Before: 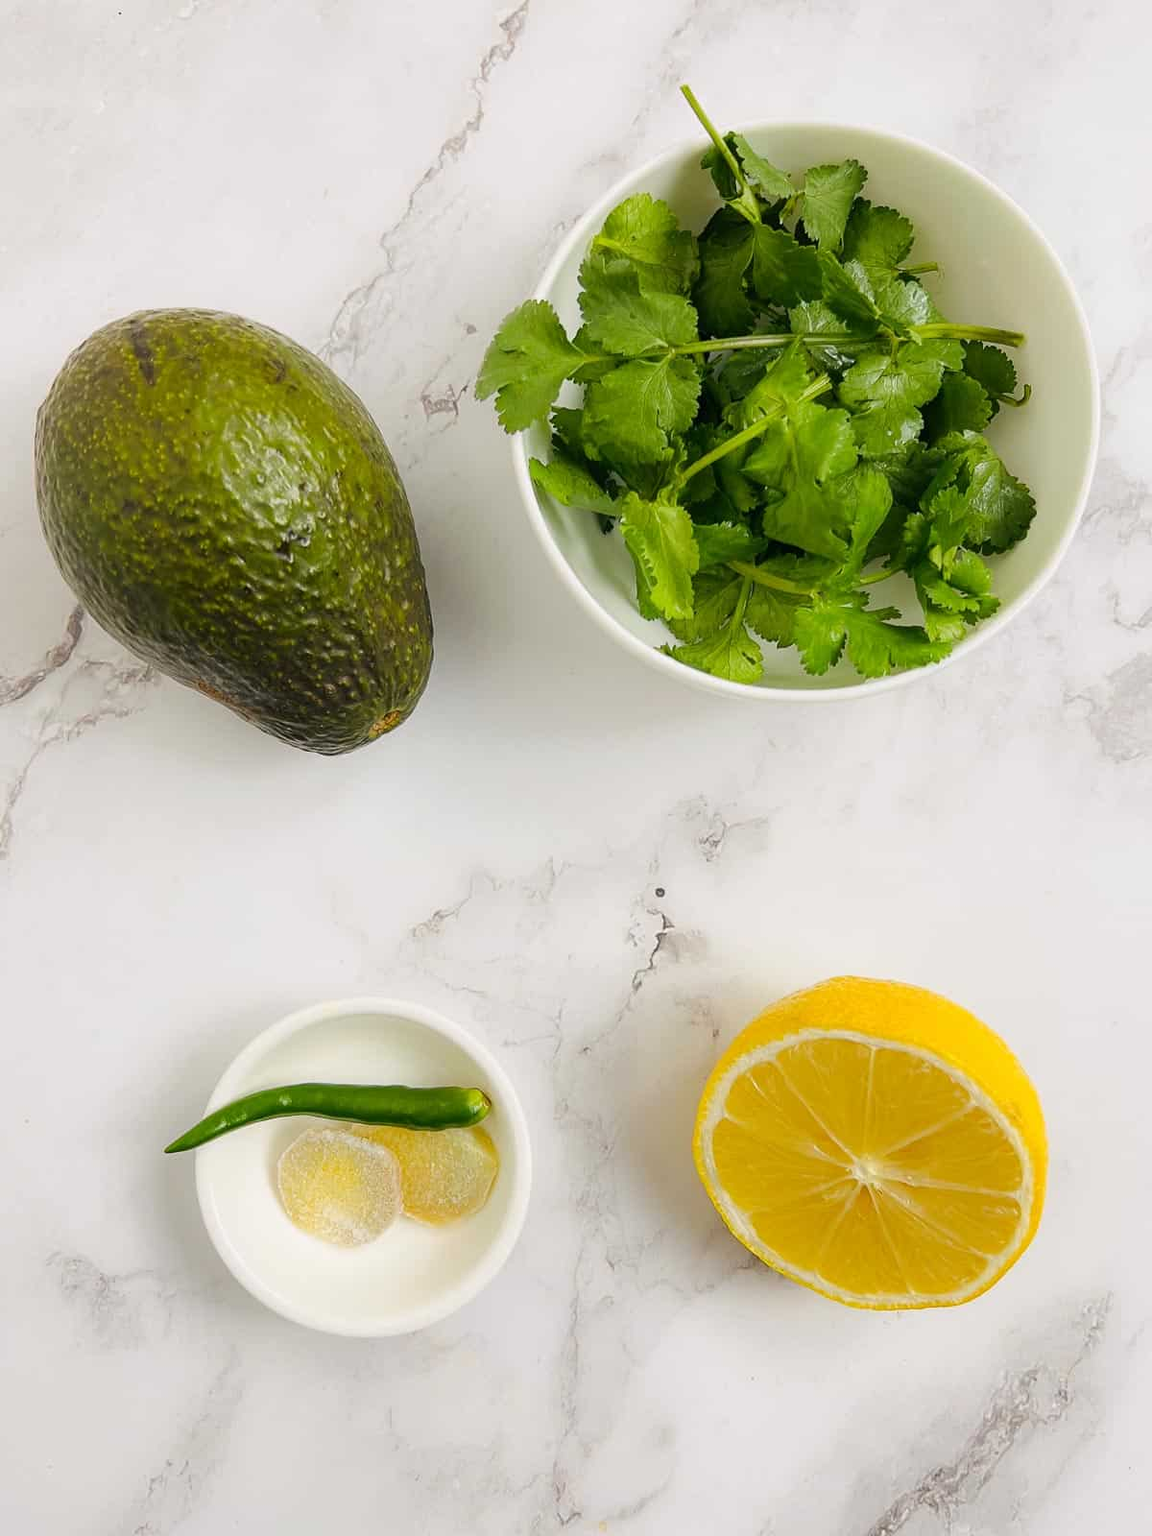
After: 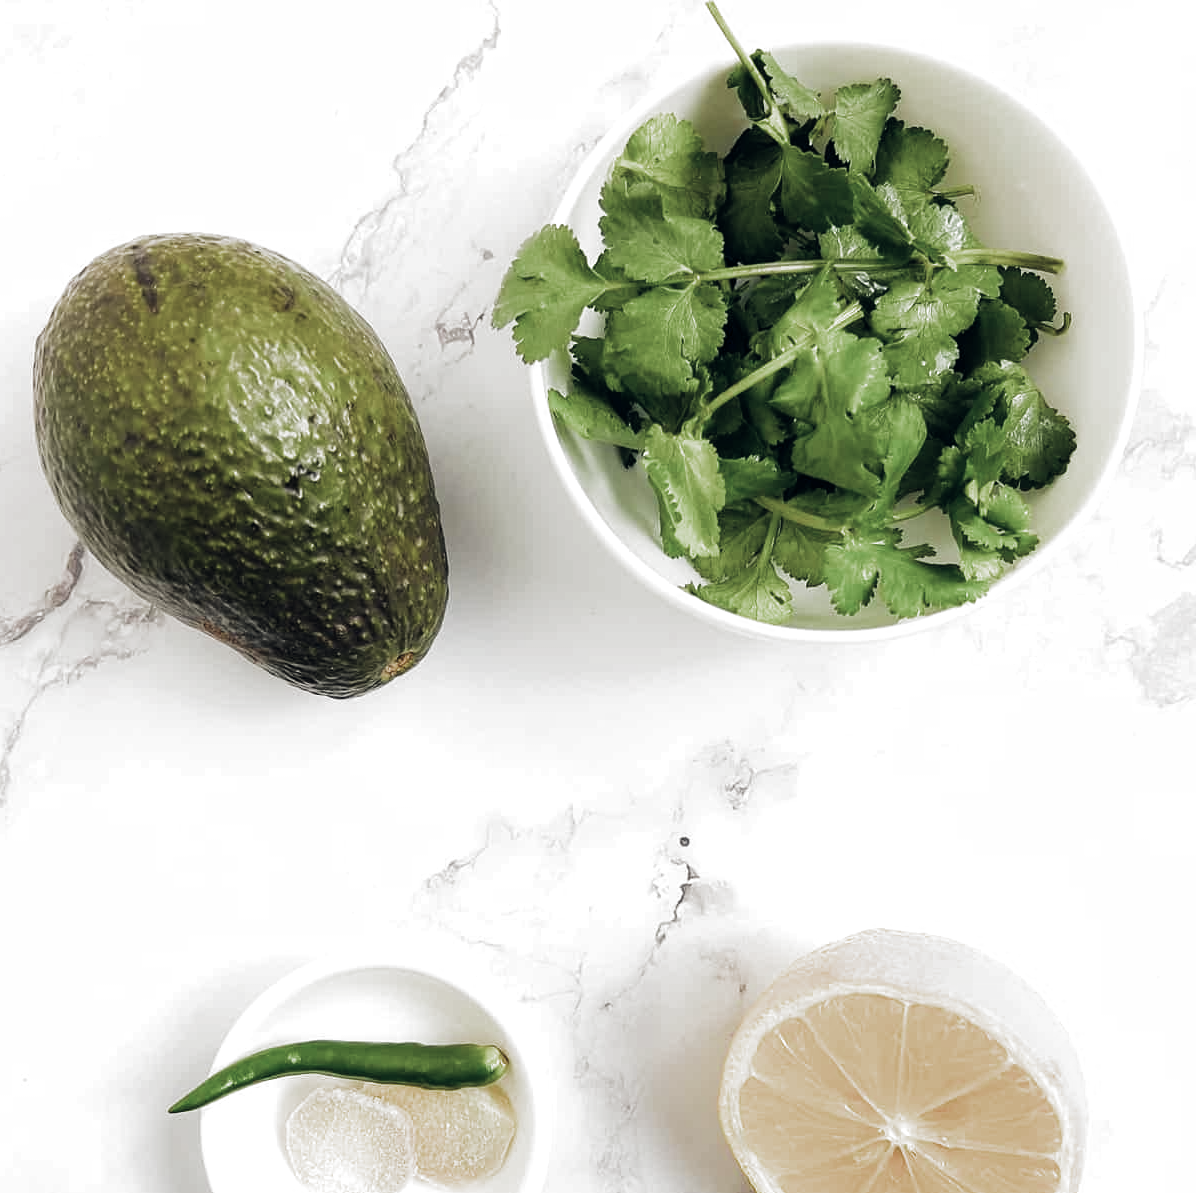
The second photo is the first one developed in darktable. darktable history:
color balance rgb: global offset › chroma 0.121%, global offset › hue 253.24°, linear chroma grading › shadows -6.503%, linear chroma grading › highlights -6.409%, linear chroma grading › global chroma -10.534%, linear chroma grading › mid-tones -8.243%, perceptual saturation grading › global saturation -1.225%, perceptual brilliance grading › highlights 8.688%, perceptual brilliance grading › mid-tones 3.227%, perceptual brilliance grading › shadows 1.82%
crop: left 0.308%, top 5.541%, bottom 19.896%
filmic rgb: black relative exposure -9.15 EV, white relative exposure 2.32 EV, hardness 7.43, add noise in highlights 0.001, color science v3 (2019), use custom middle-gray values true, contrast in highlights soft
